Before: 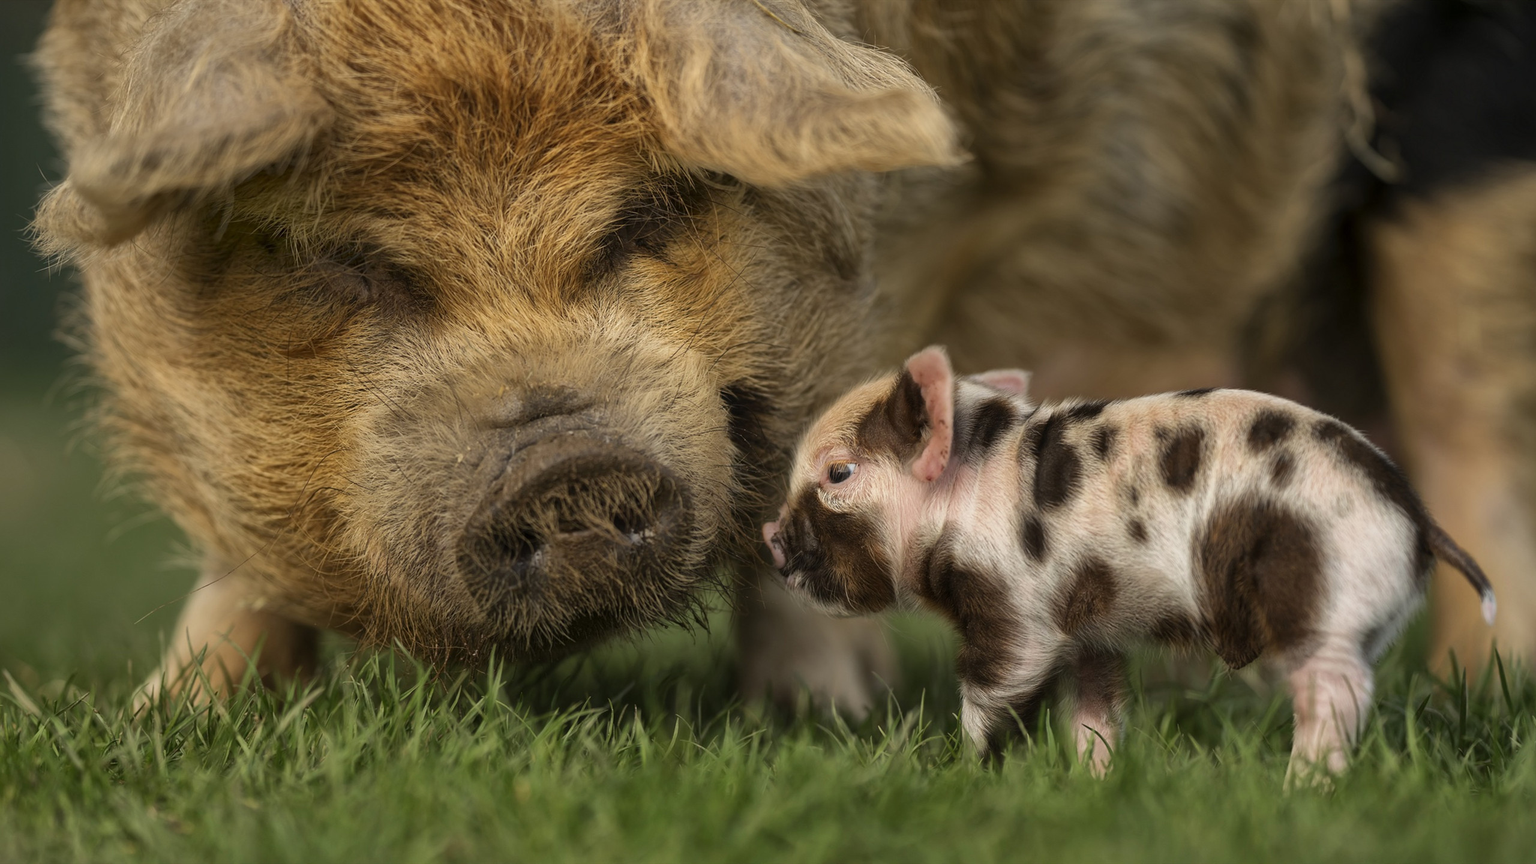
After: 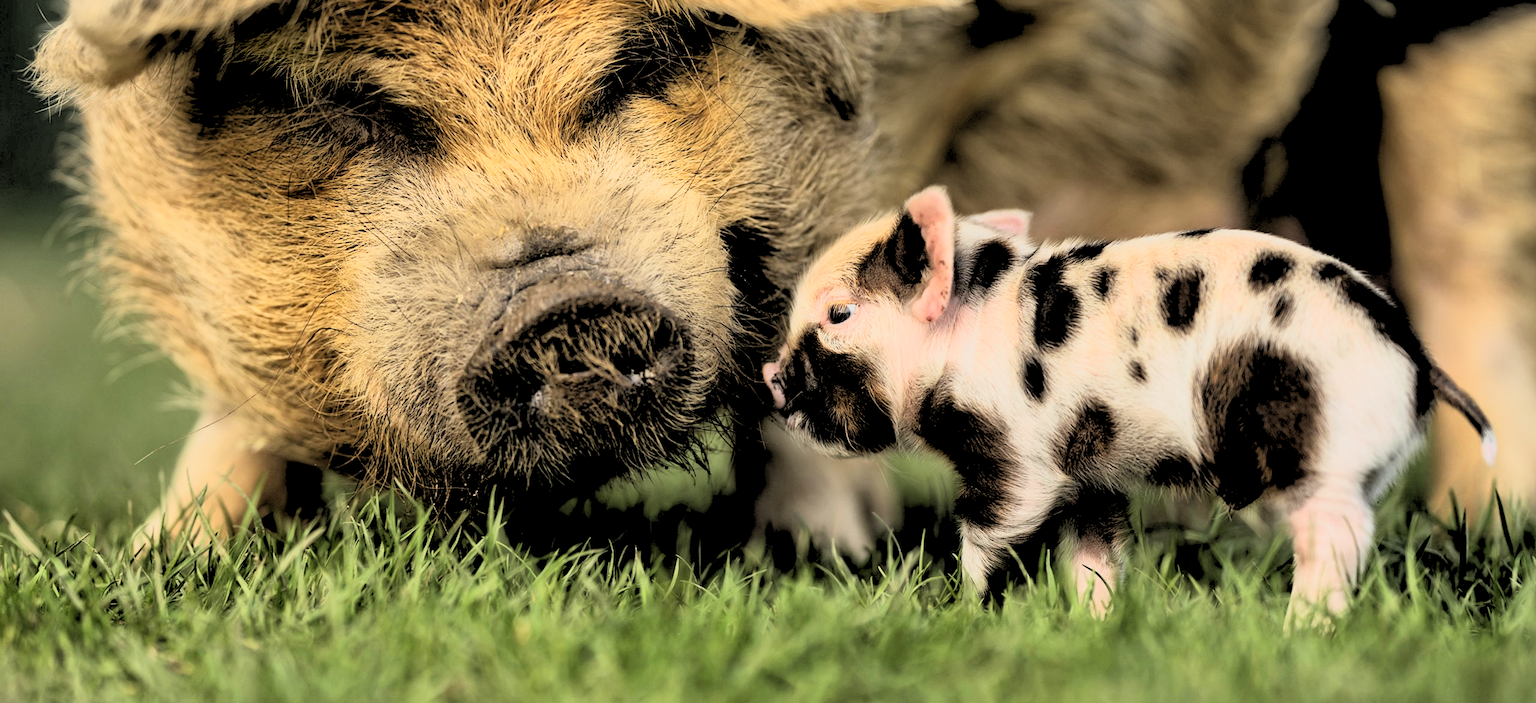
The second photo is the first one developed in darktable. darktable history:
rgb levels: preserve colors sum RGB, levels [[0.038, 0.433, 0.934], [0, 0.5, 1], [0, 0.5, 1]]
rgb curve: curves: ch0 [(0, 0) (0.21, 0.15) (0.24, 0.21) (0.5, 0.75) (0.75, 0.96) (0.89, 0.99) (1, 1)]; ch1 [(0, 0.02) (0.21, 0.13) (0.25, 0.2) (0.5, 0.67) (0.75, 0.9) (0.89, 0.97) (1, 1)]; ch2 [(0, 0.02) (0.21, 0.13) (0.25, 0.2) (0.5, 0.67) (0.75, 0.9) (0.89, 0.97) (1, 1)], compensate middle gray true
crop and rotate: top 18.507%
